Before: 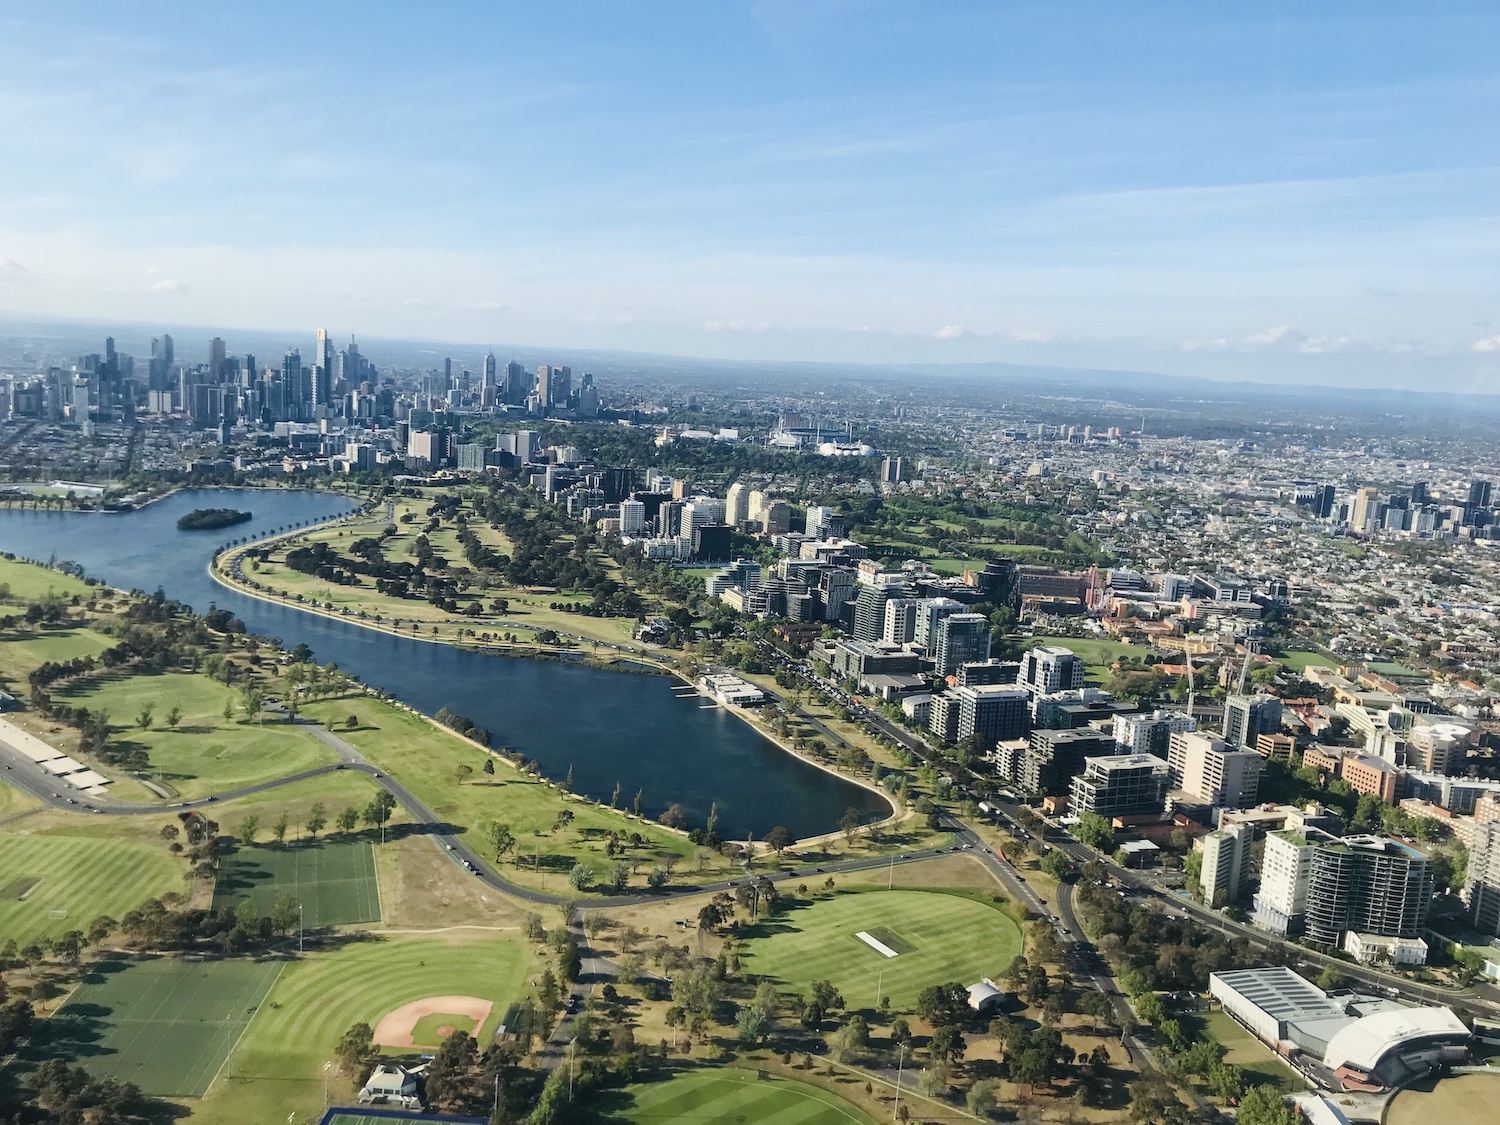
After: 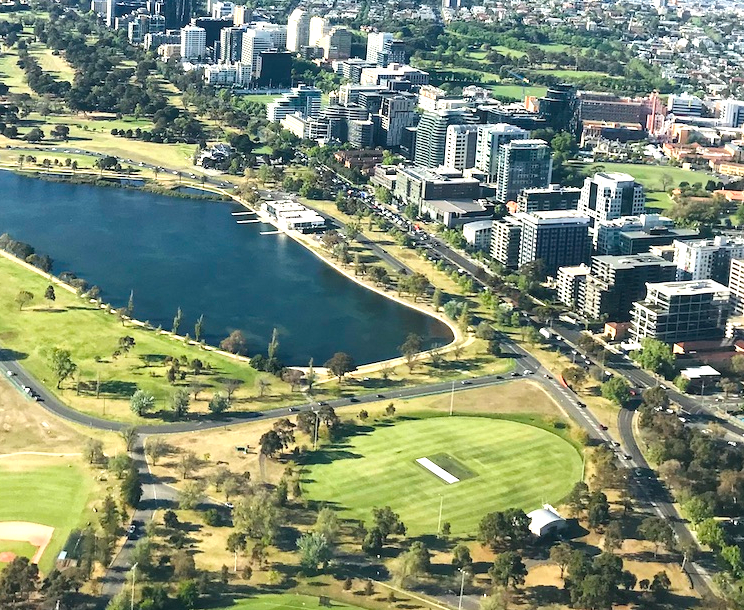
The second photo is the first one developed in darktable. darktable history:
exposure: exposure 0.991 EV, compensate exposure bias true, compensate highlight preservation false
crop: left 29.312%, top 42.216%, right 21.05%, bottom 3.482%
